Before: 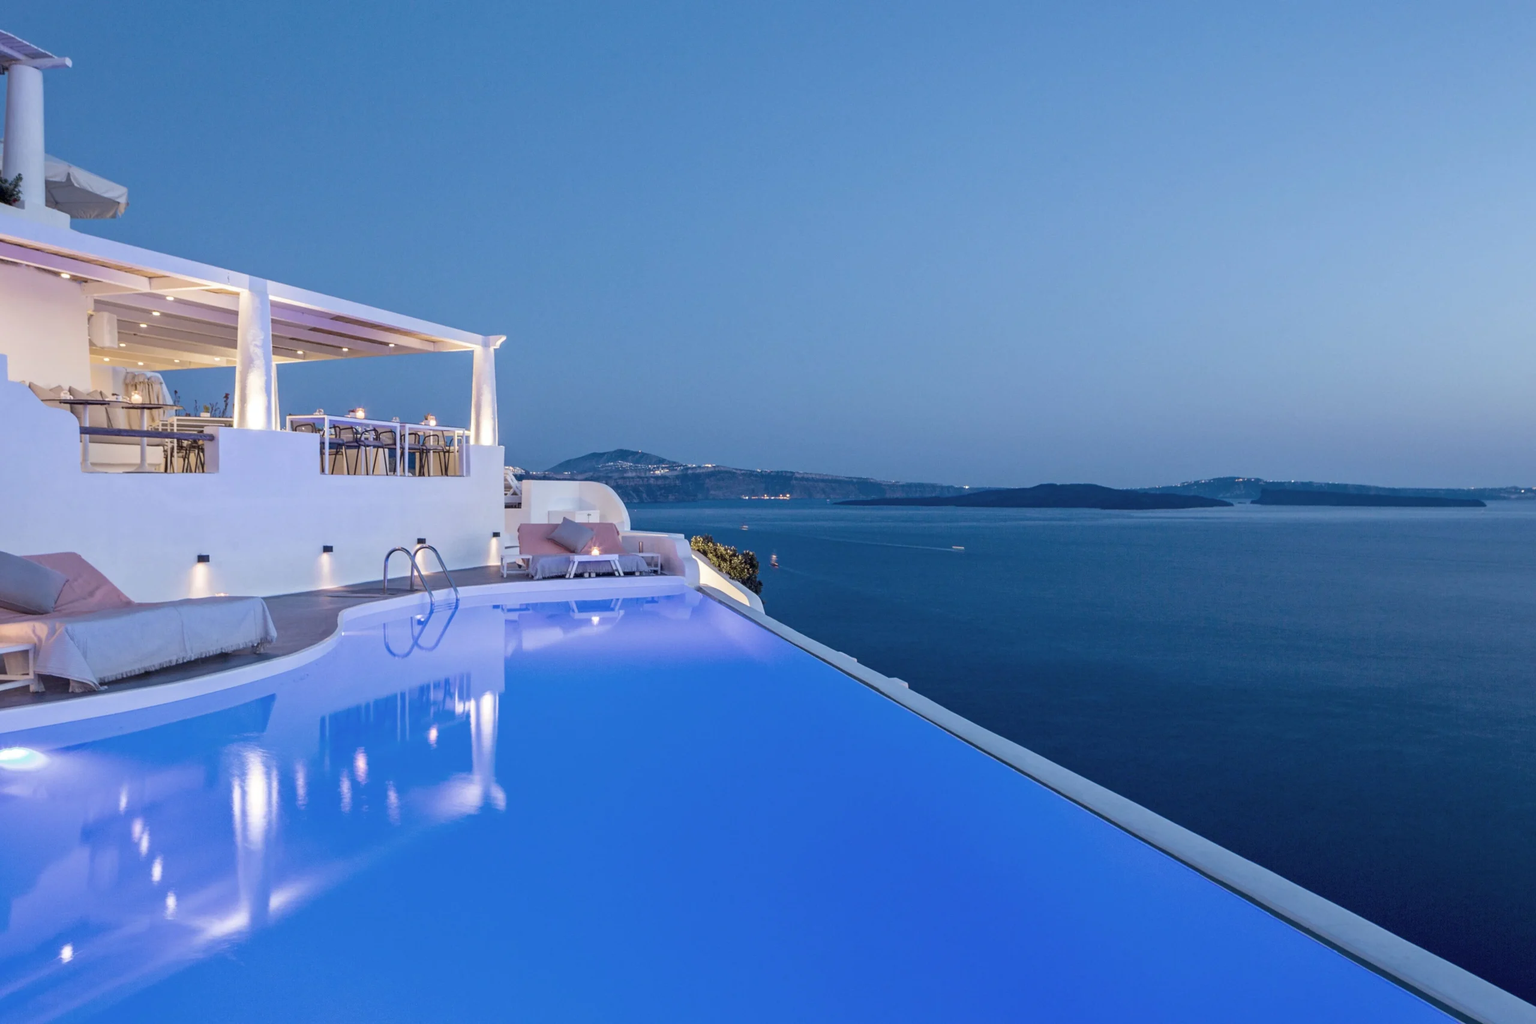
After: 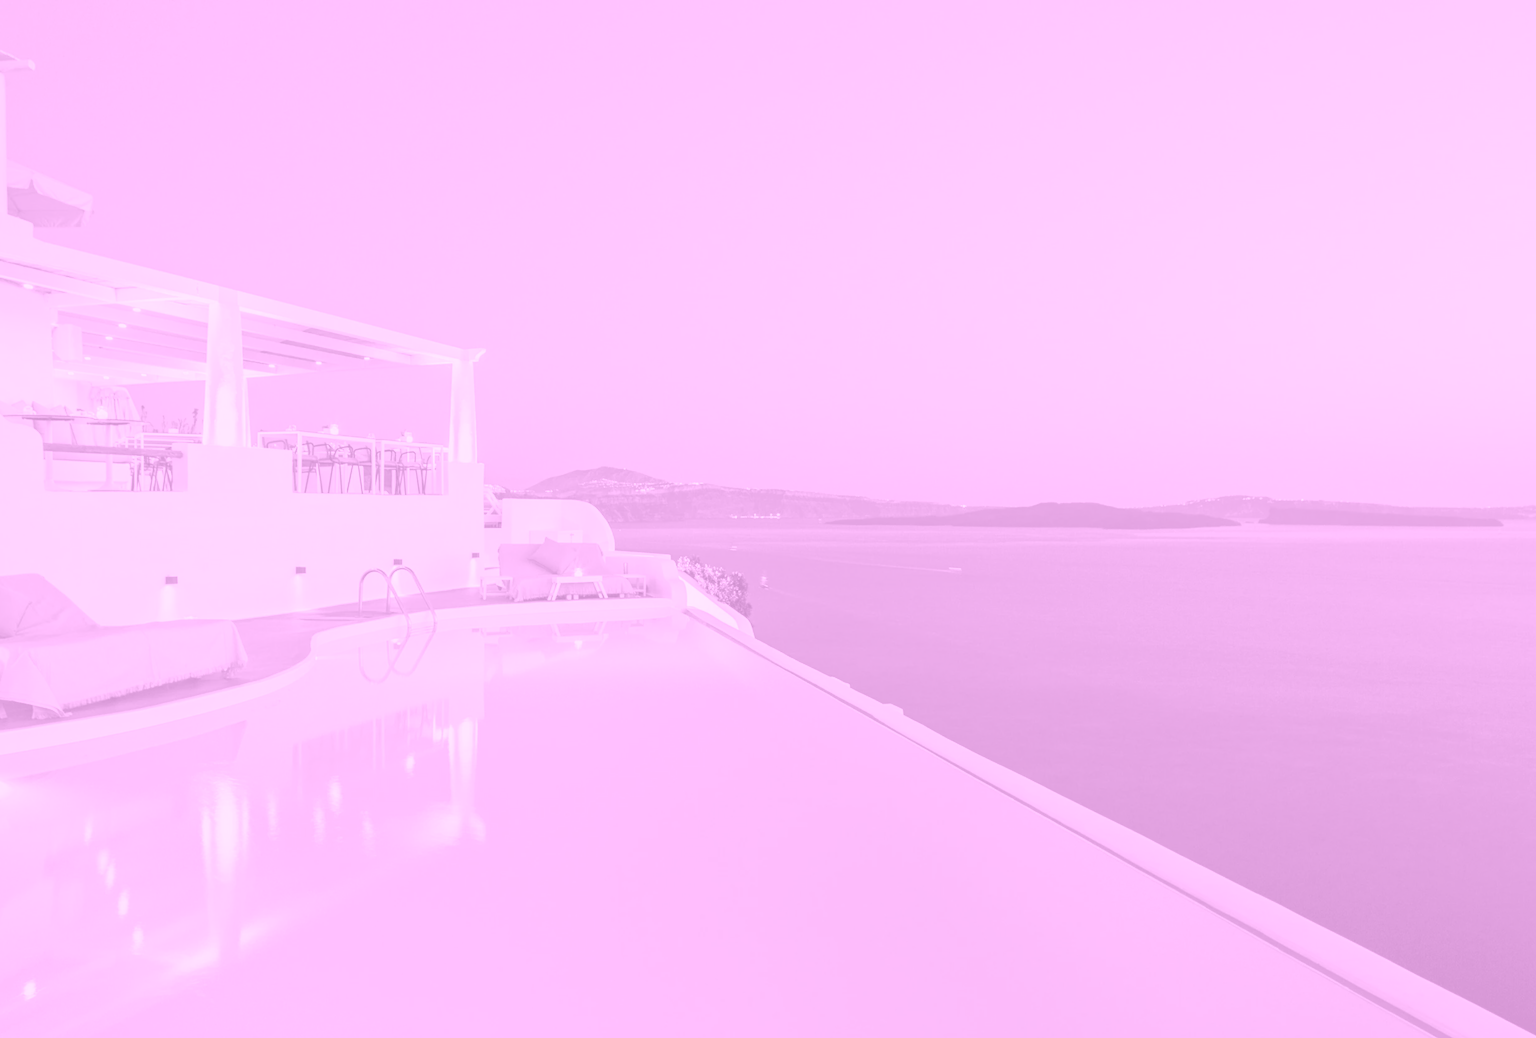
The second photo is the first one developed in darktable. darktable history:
color zones: curves: ch0 [(0.018, 0.548) (0.224, 0.64) (0.425, 0.447) (0.675, 0.575) (0.732, 0.579)]; ch1 [(0.066, 0.487) (0.25, 0.5) (0.404, 0.43) (0.75, 0.421) (0.956, 0.421)]; ch2 [(0.044, 0.561) (0.215, 0.465) (0.399, 0.544) (0.465, 0.548) (0.614, 0.447) (0.724, 0.43) (0.882, 0.623) (0.956, 0.632)]
colorize: hue 331.2°, saturation 75%, source mix 30.28%, lightness 70.52%, version 1
crop and rotate: left 2.536%, right 1.107%, bottom 2.246%
